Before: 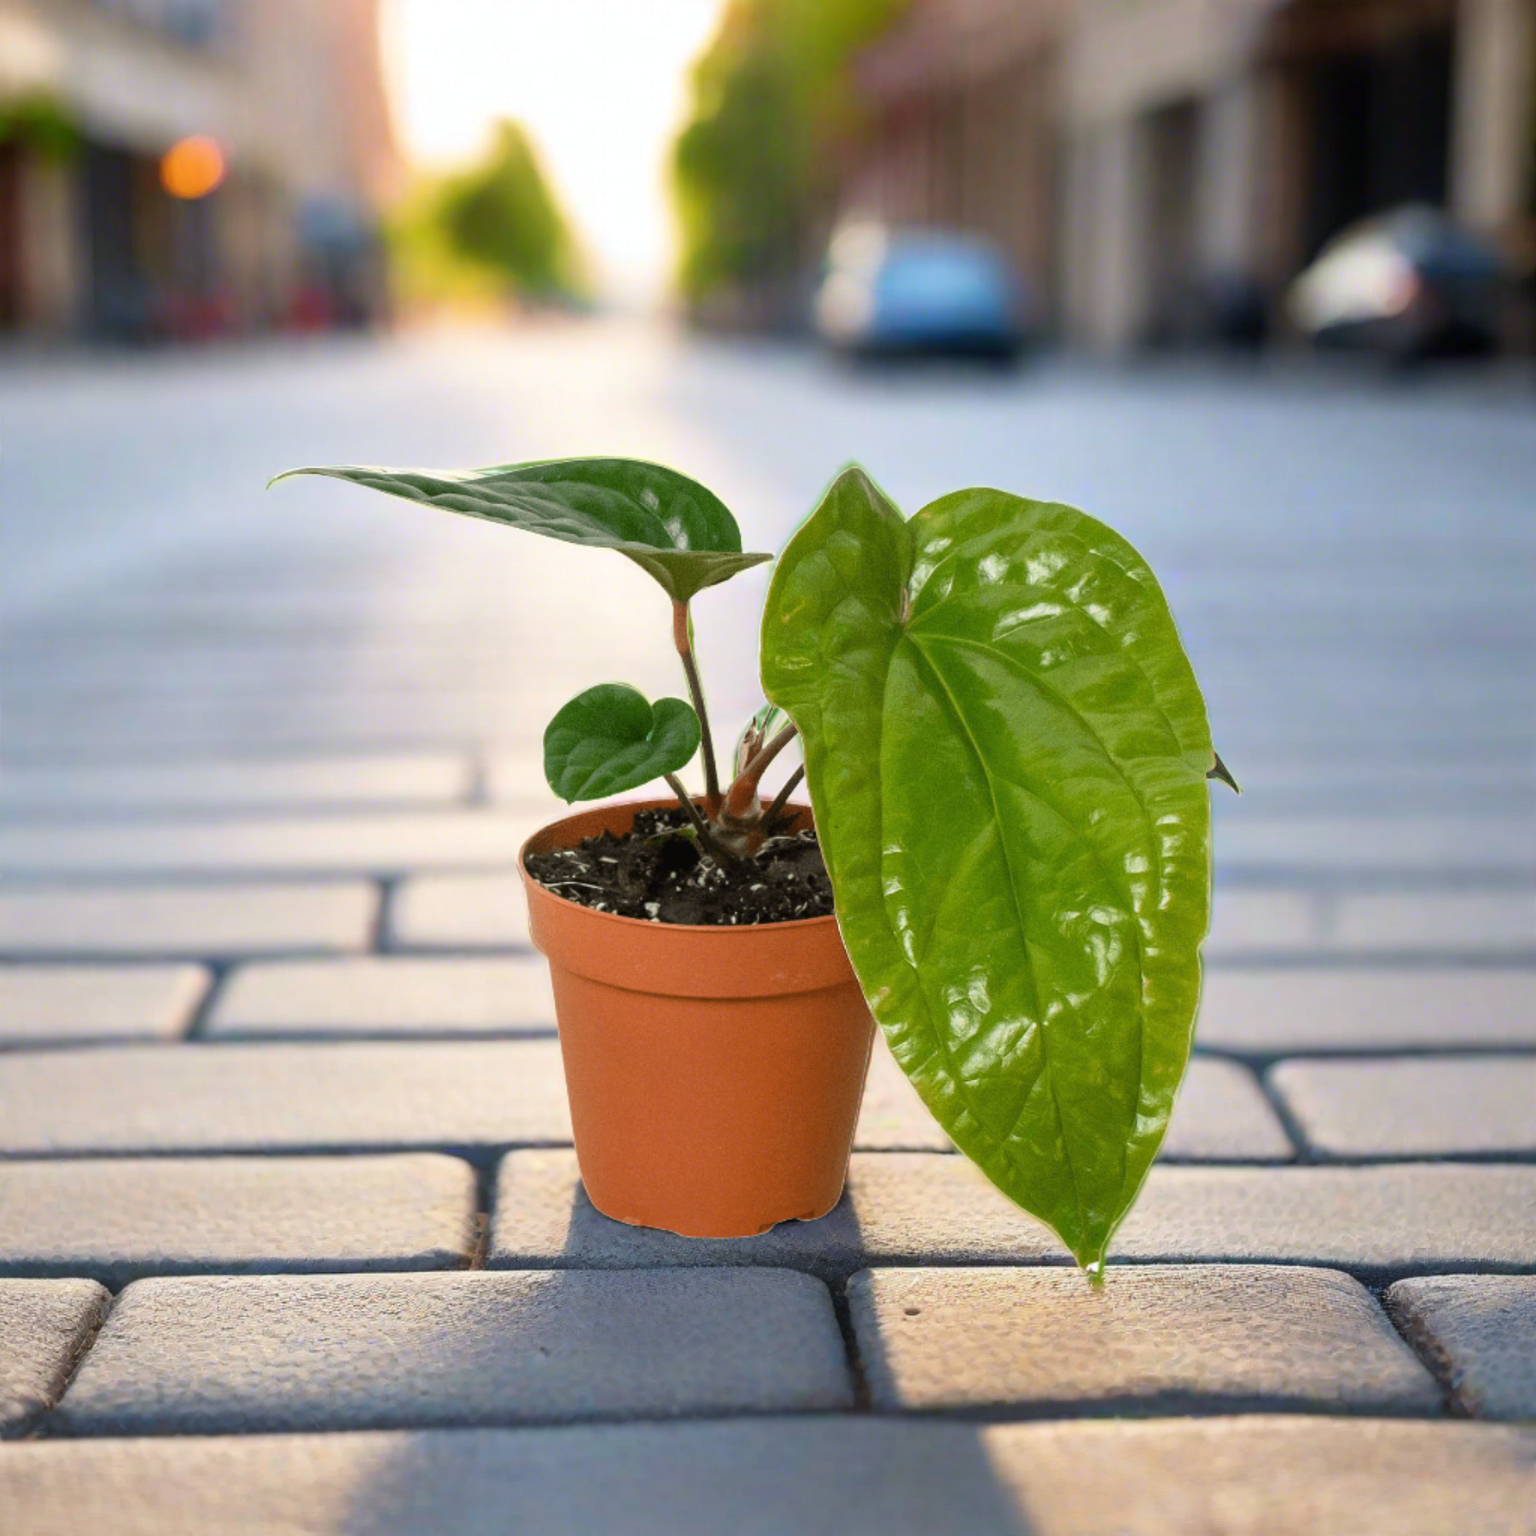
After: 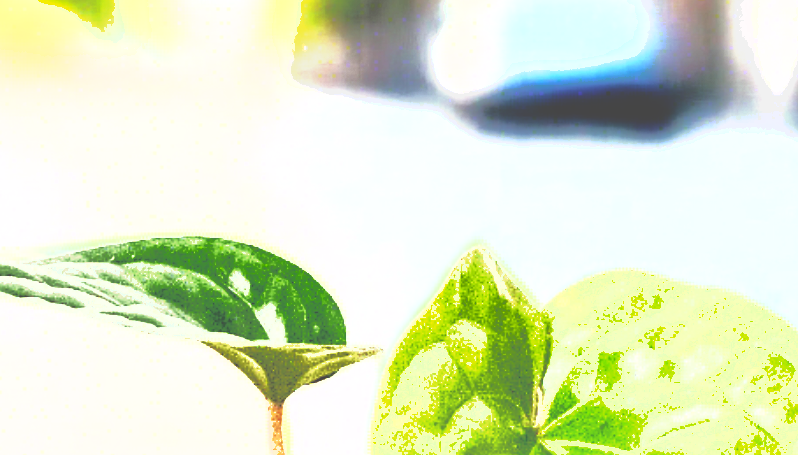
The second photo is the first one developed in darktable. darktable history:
tone equalizer: -8 EV -0.727 EV, -7 EV -0.698 EV, -6 EV -0.633 EV, -5 EV -0.384 EV, -3 EV 0.398 EV, -2 EV 0.6 EV, -1 EV 0.678 EV, +0 EV 0.78 EV, edges refinement/feathering 500, mask exposure compensation -1.57 EV, preserve details no
crop: left 29.035%, top 16.785%, right 26.585%, bottom 57.892%
base curve: curves: ch0 [(0, 0.036) (0.083, 0.04) (0.804, 1)], preserve colors none
contrast brightness saturation: contrast -0.054, saturation -0.408
sharpen: radius 1.888, amount 0.403, threshold 1.355
exposure: black level correction 0, exposure 1.751 EV, compensate exposure bias true, compensate highlight preservation false
shadows and highlights: on, module defaults
